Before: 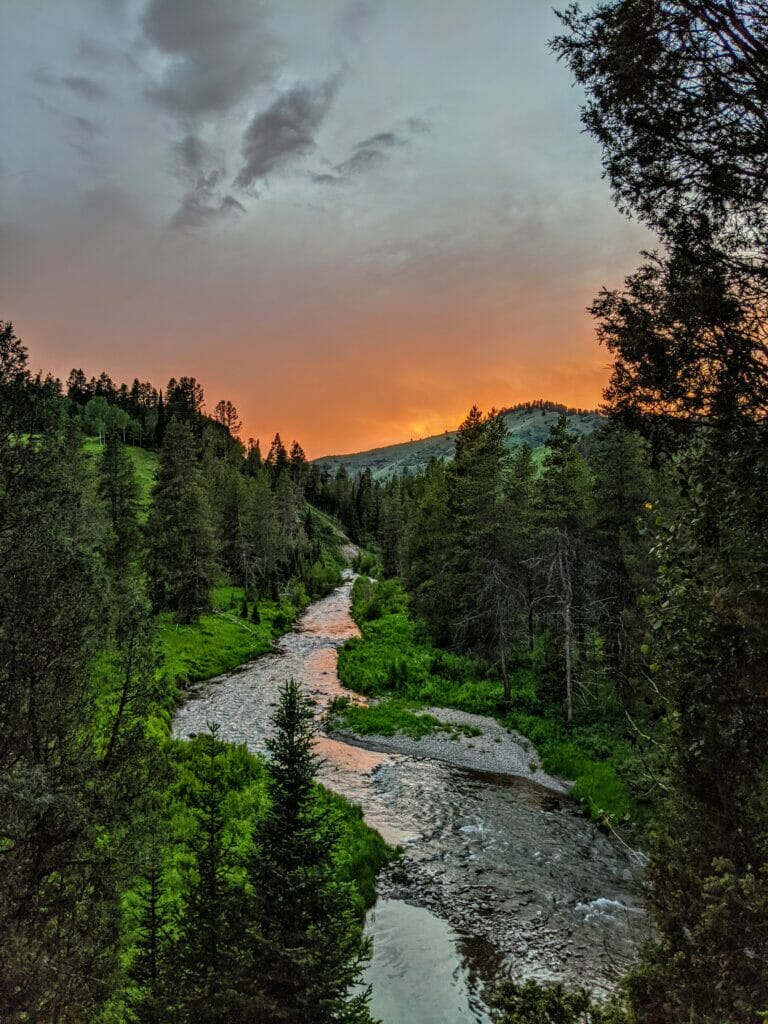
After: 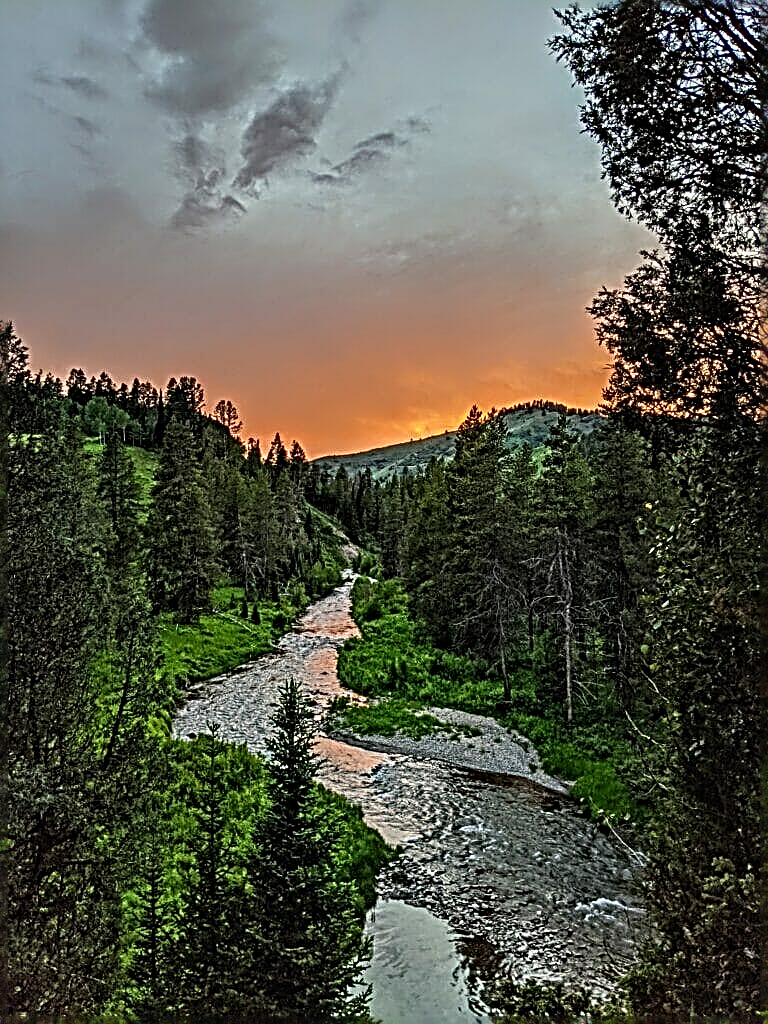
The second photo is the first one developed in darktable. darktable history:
contrast brightness saturation: contrast 0.07
sharpen: radius 3.158, amount 1.731
